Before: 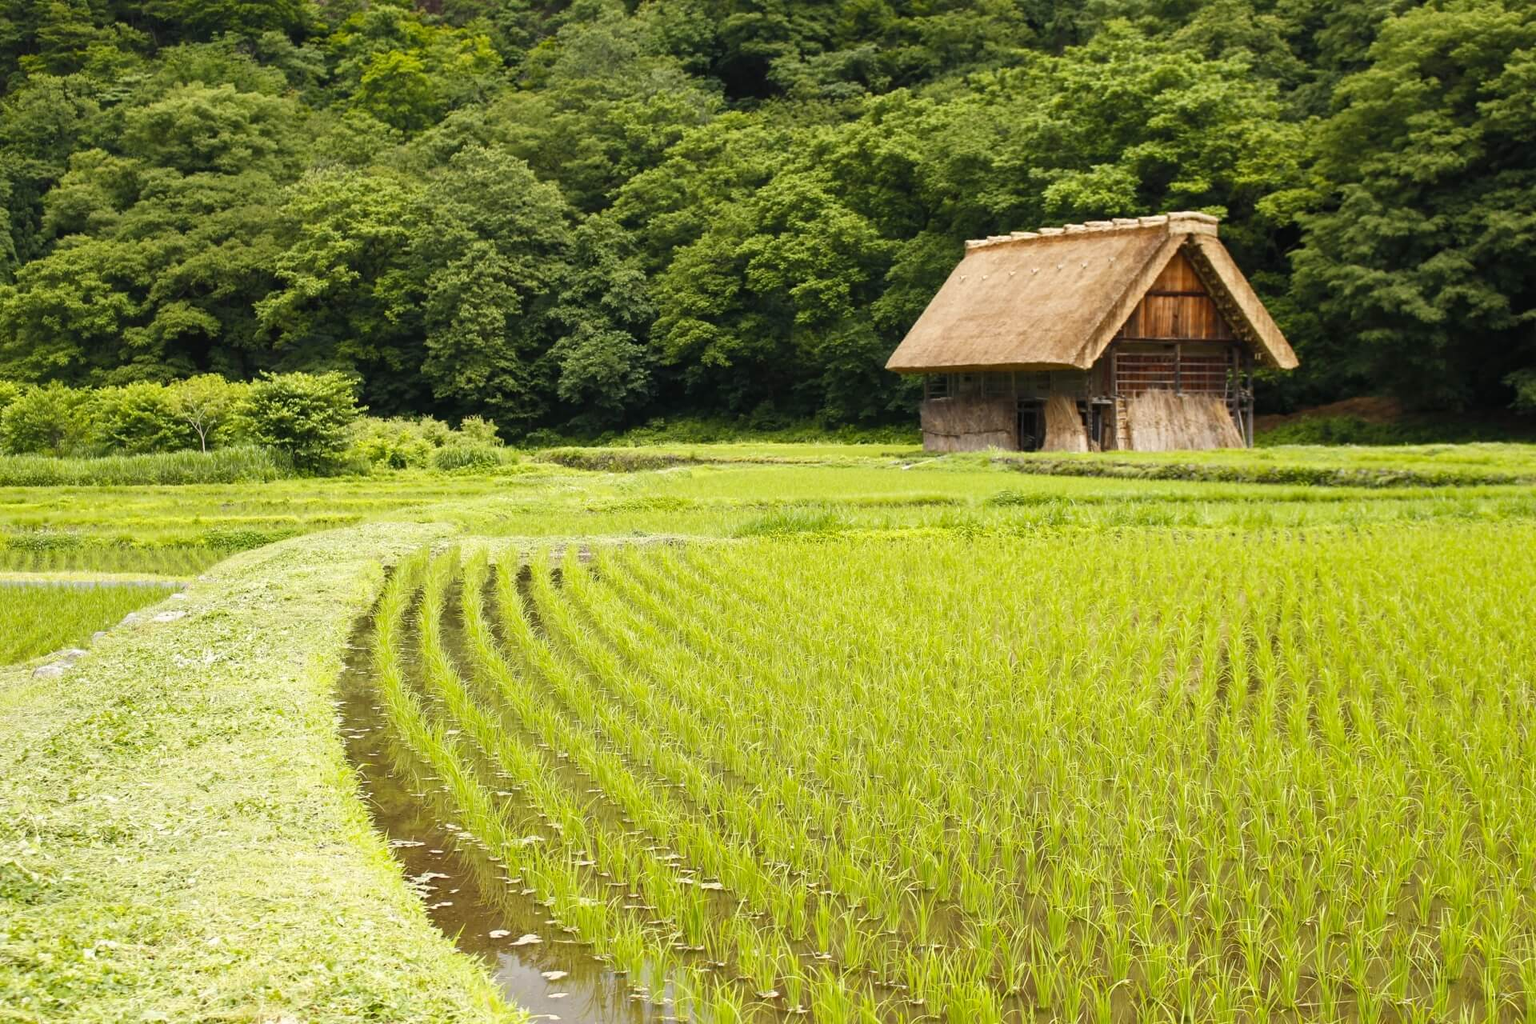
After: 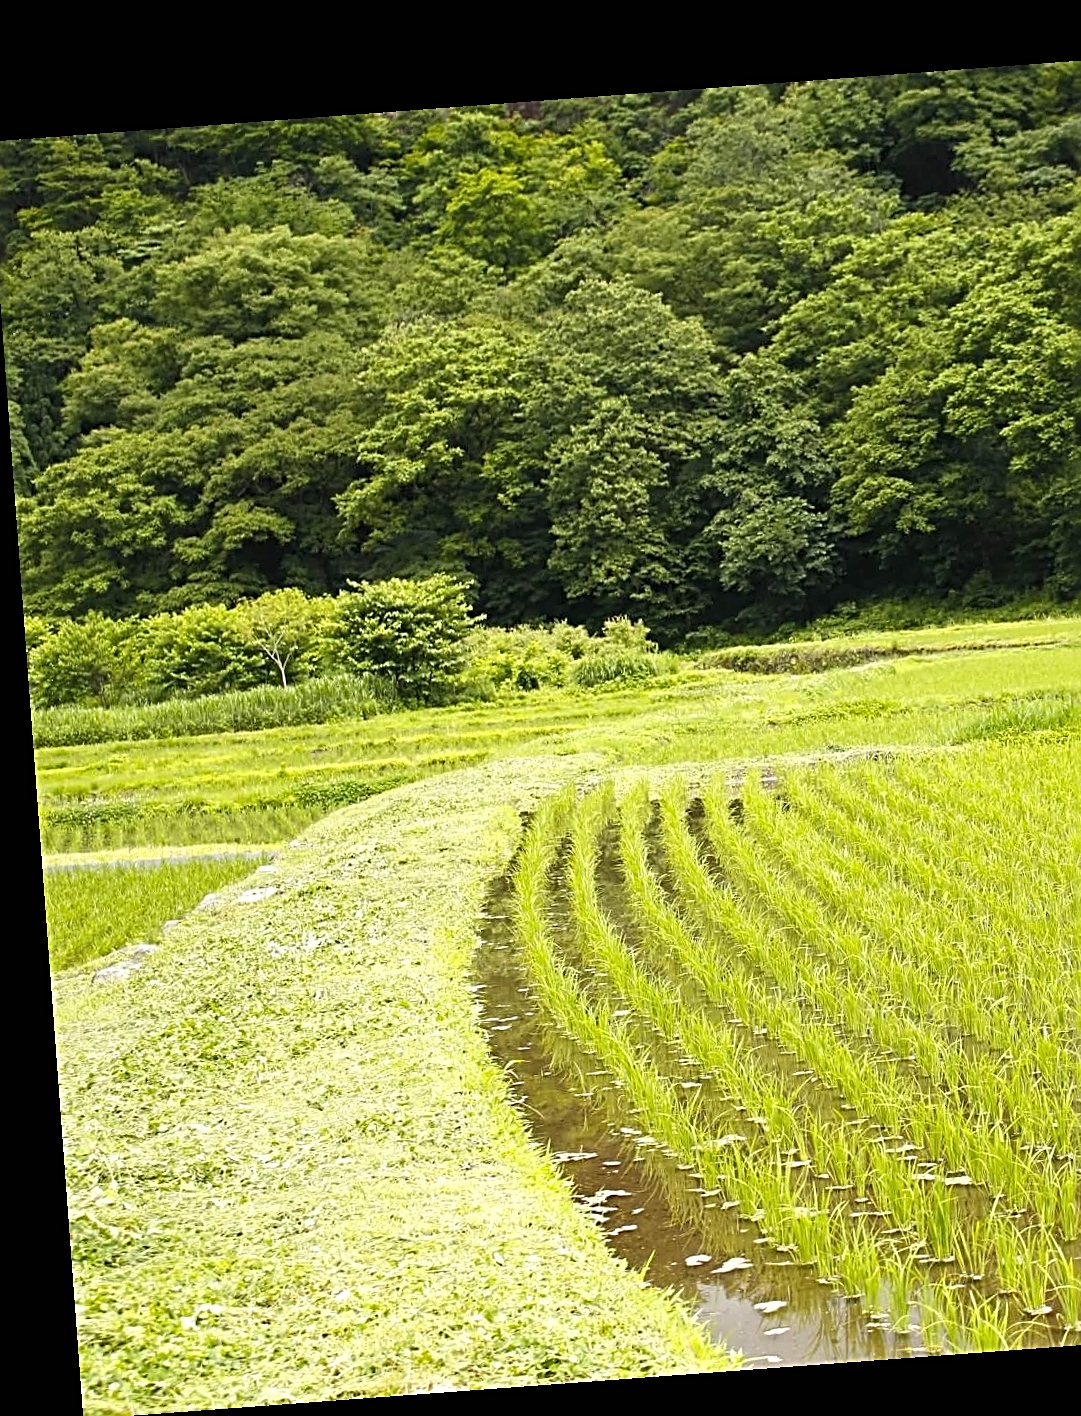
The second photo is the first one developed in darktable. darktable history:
crop: left 0.587%, right 45.588%, bottom 0.086%
rotate and perspective: rotation -4.25°, automatic cropping off
sharpen: radius 3.025, amount 0.757
exposure: black level correction 0, exposure 0.2 EV, compensate exposure bias true, compensate highlight preservation false
